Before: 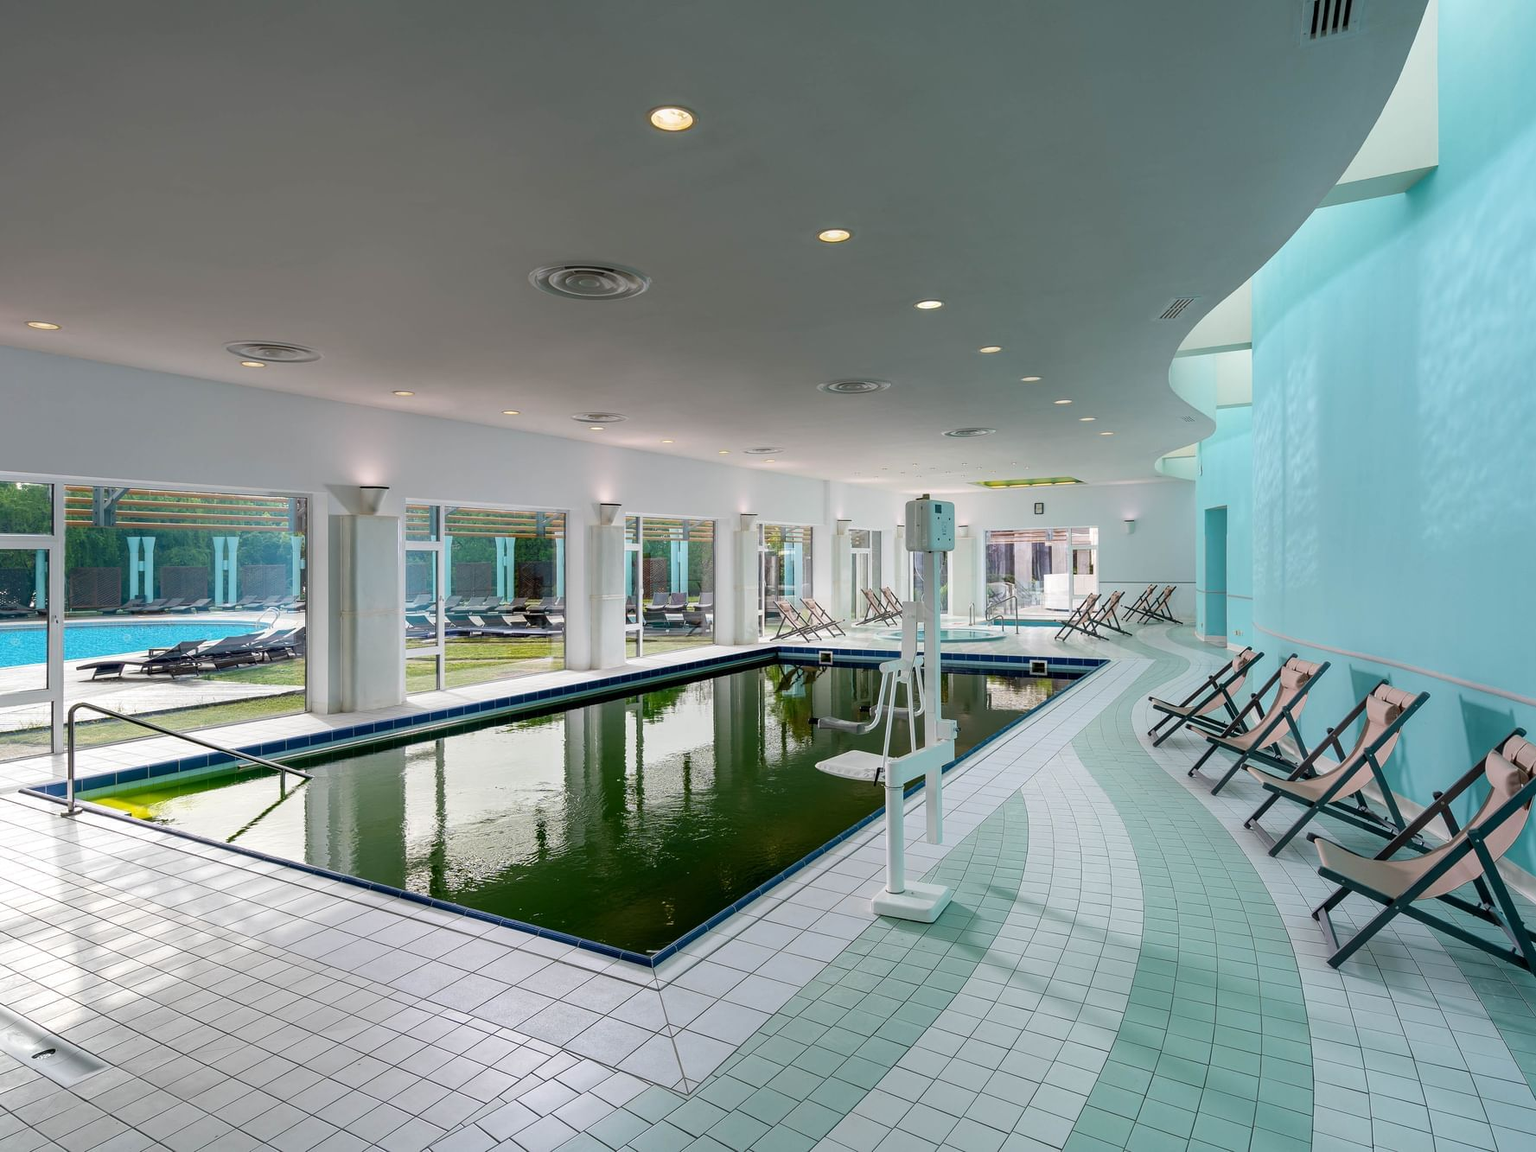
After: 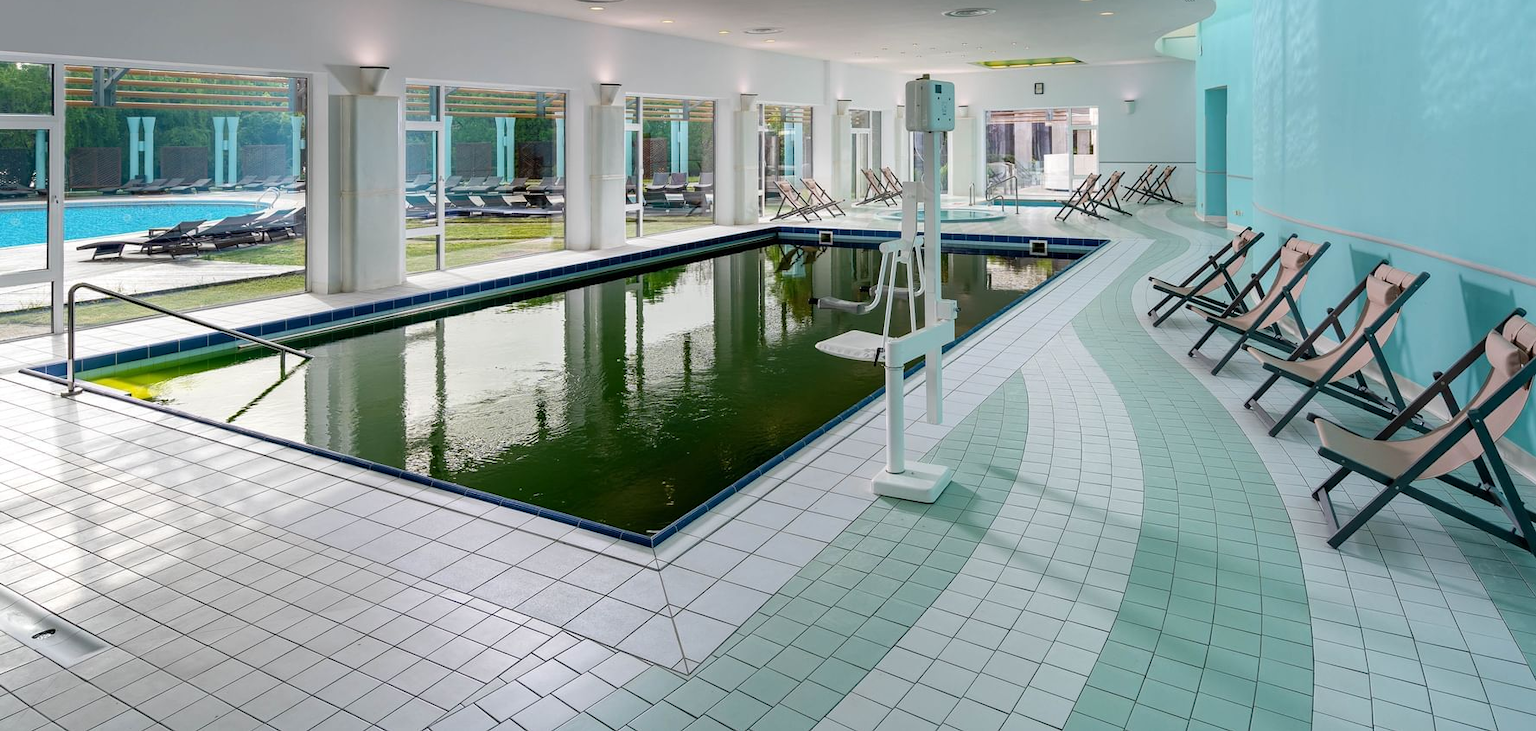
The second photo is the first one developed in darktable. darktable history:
crop and rotate: top 36.461%
